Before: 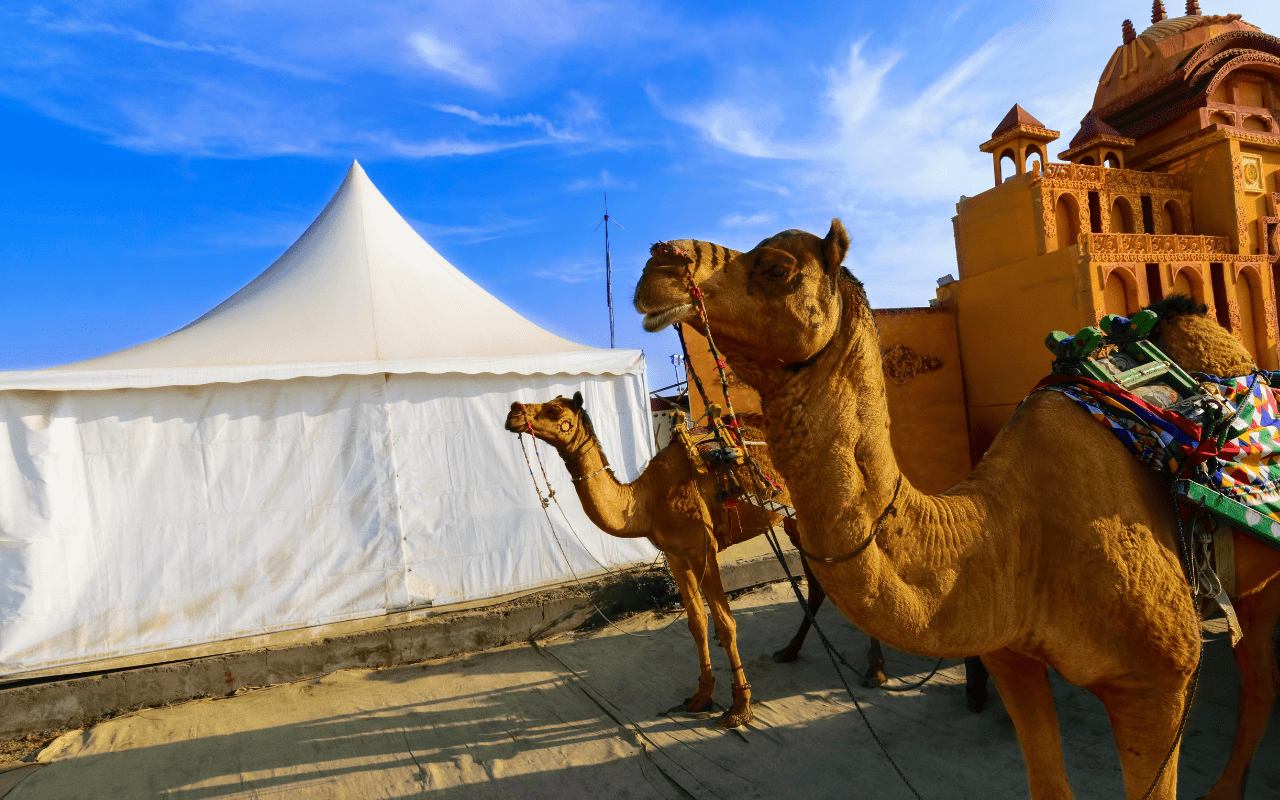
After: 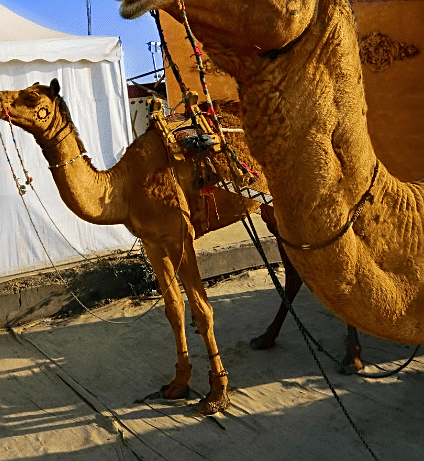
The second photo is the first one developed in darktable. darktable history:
exposure: compensate highlight preservation false
sharpen: on, module defaults
crop: left 40.878%, top 39.176%, right 25.993%, bottom 3.081%
